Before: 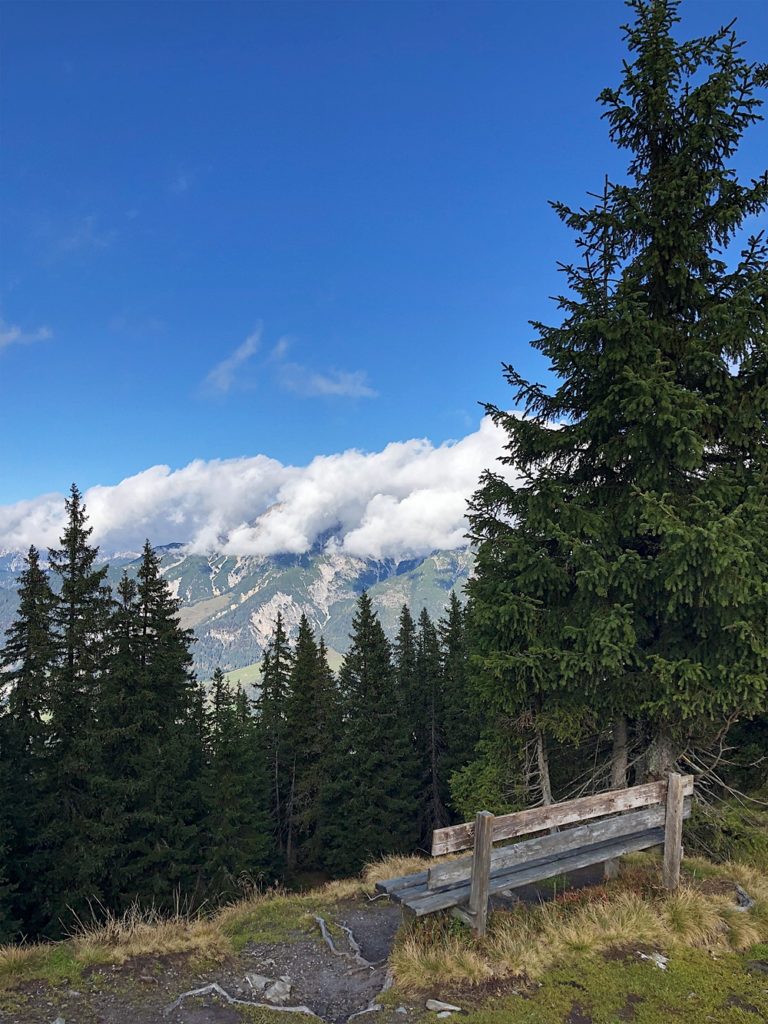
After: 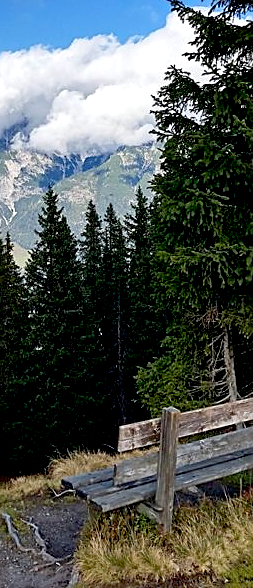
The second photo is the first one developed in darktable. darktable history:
exposure: black level correction 0.025, exposure 0.18 EV, compensate highlight preservation false
crop: left 40.994%, top 39.502%, right 25.953%, bottom 3.021%
sharpen: on, module defaults
